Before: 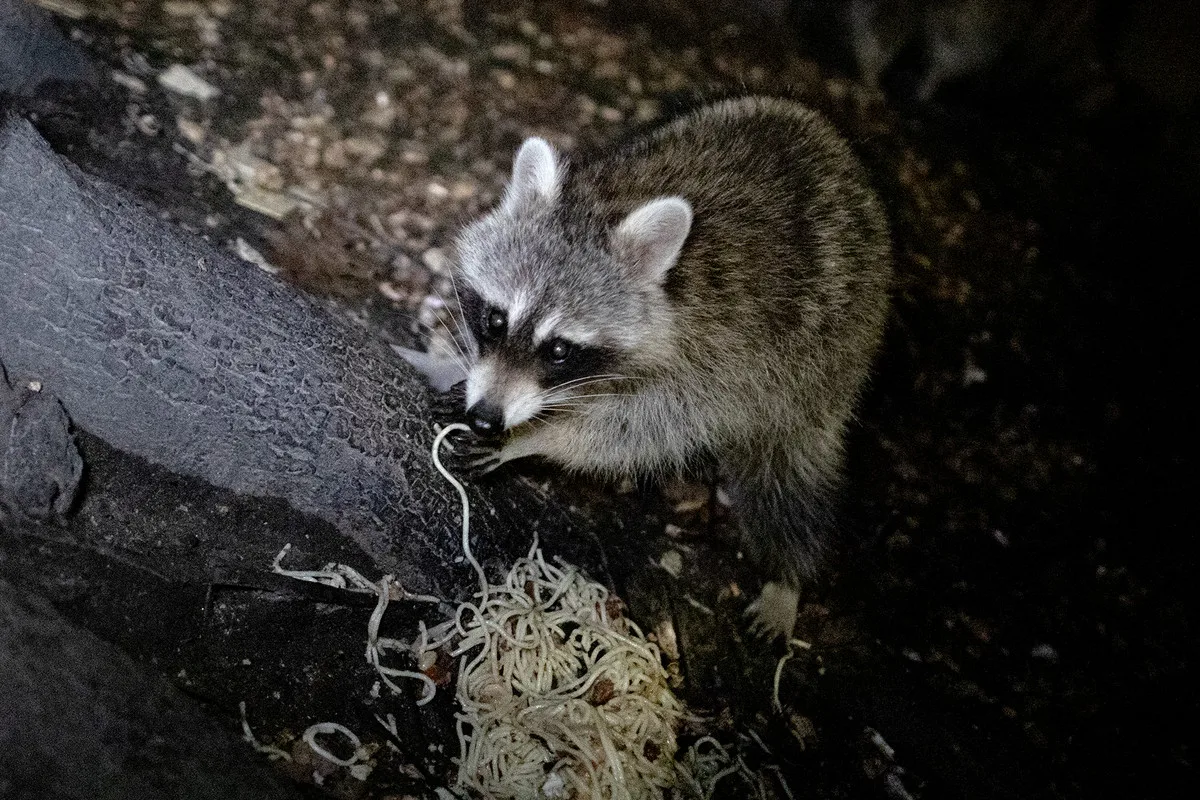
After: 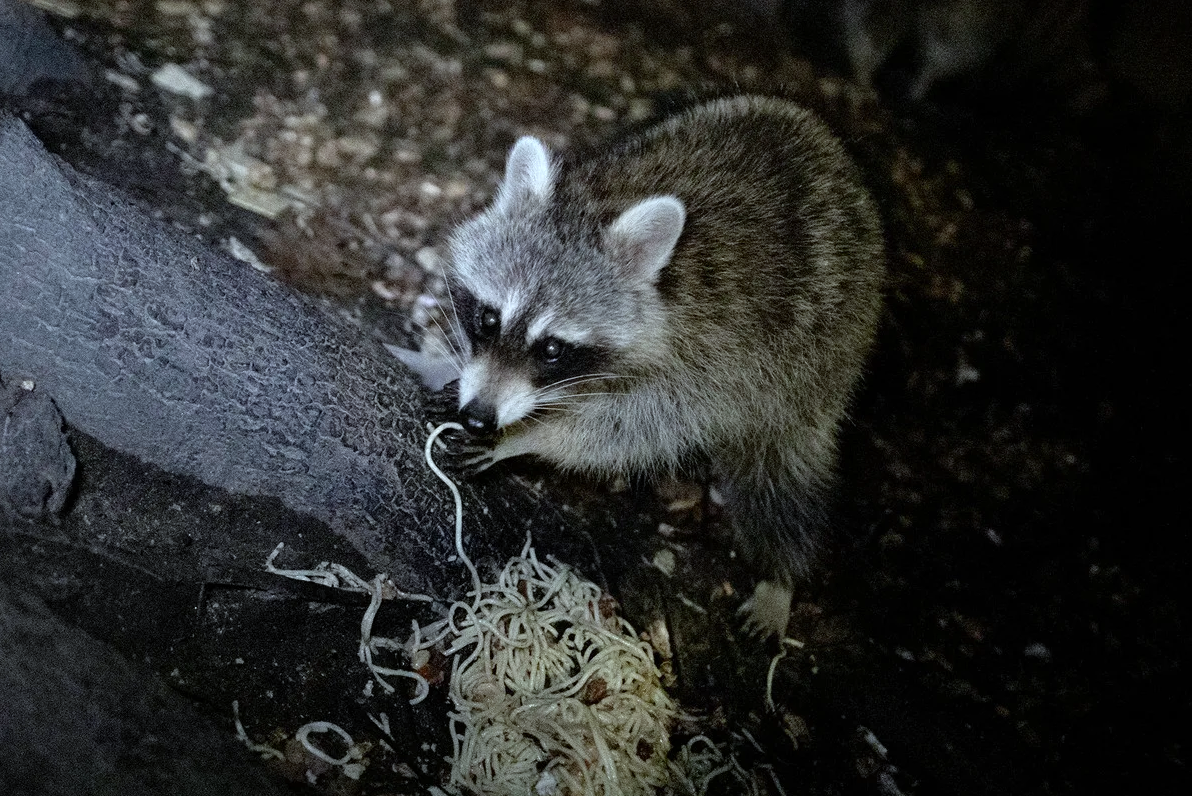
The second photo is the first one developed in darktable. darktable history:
crop and rotate: left 0.614%, top 0.179%, bottom 0.309%
white balance: red 0.925, blue 1.046
